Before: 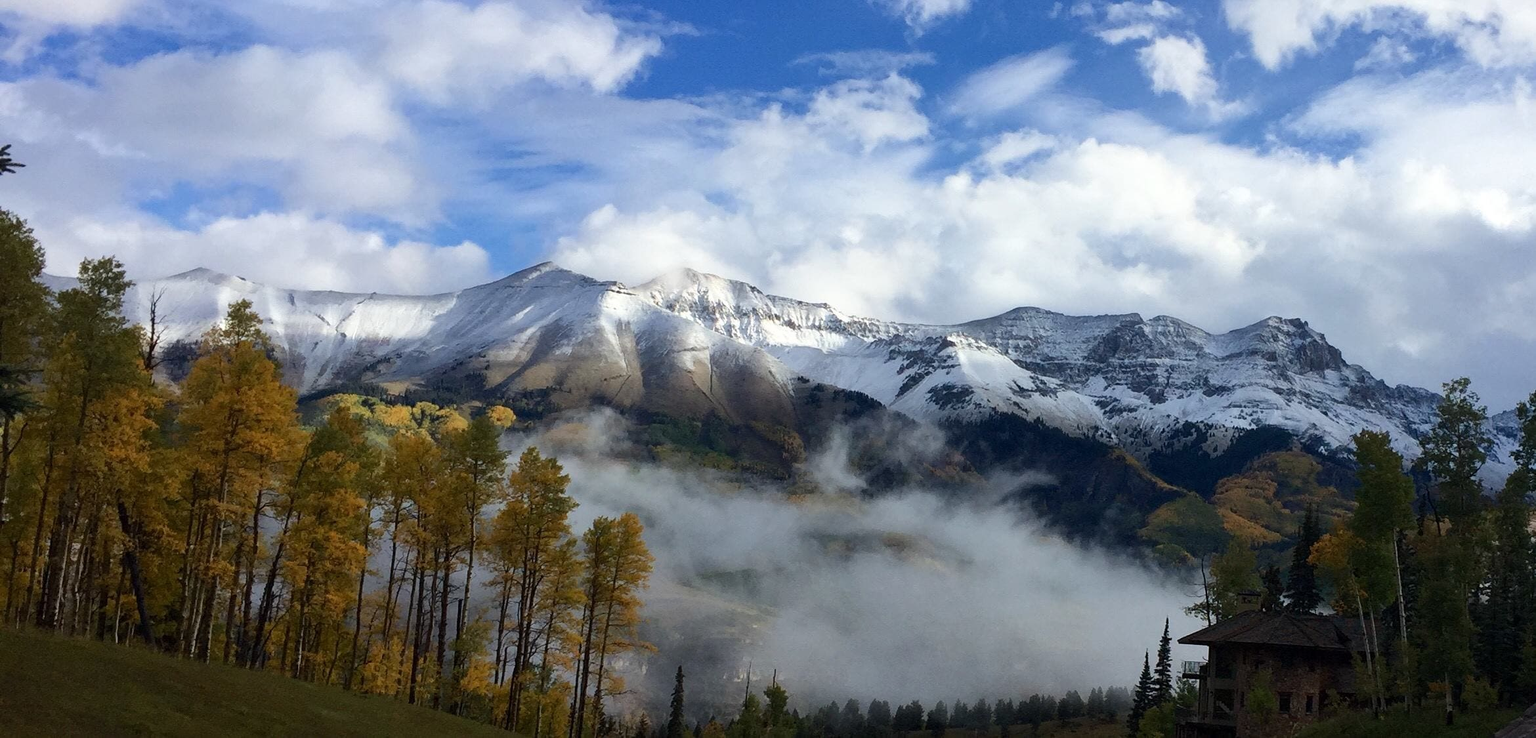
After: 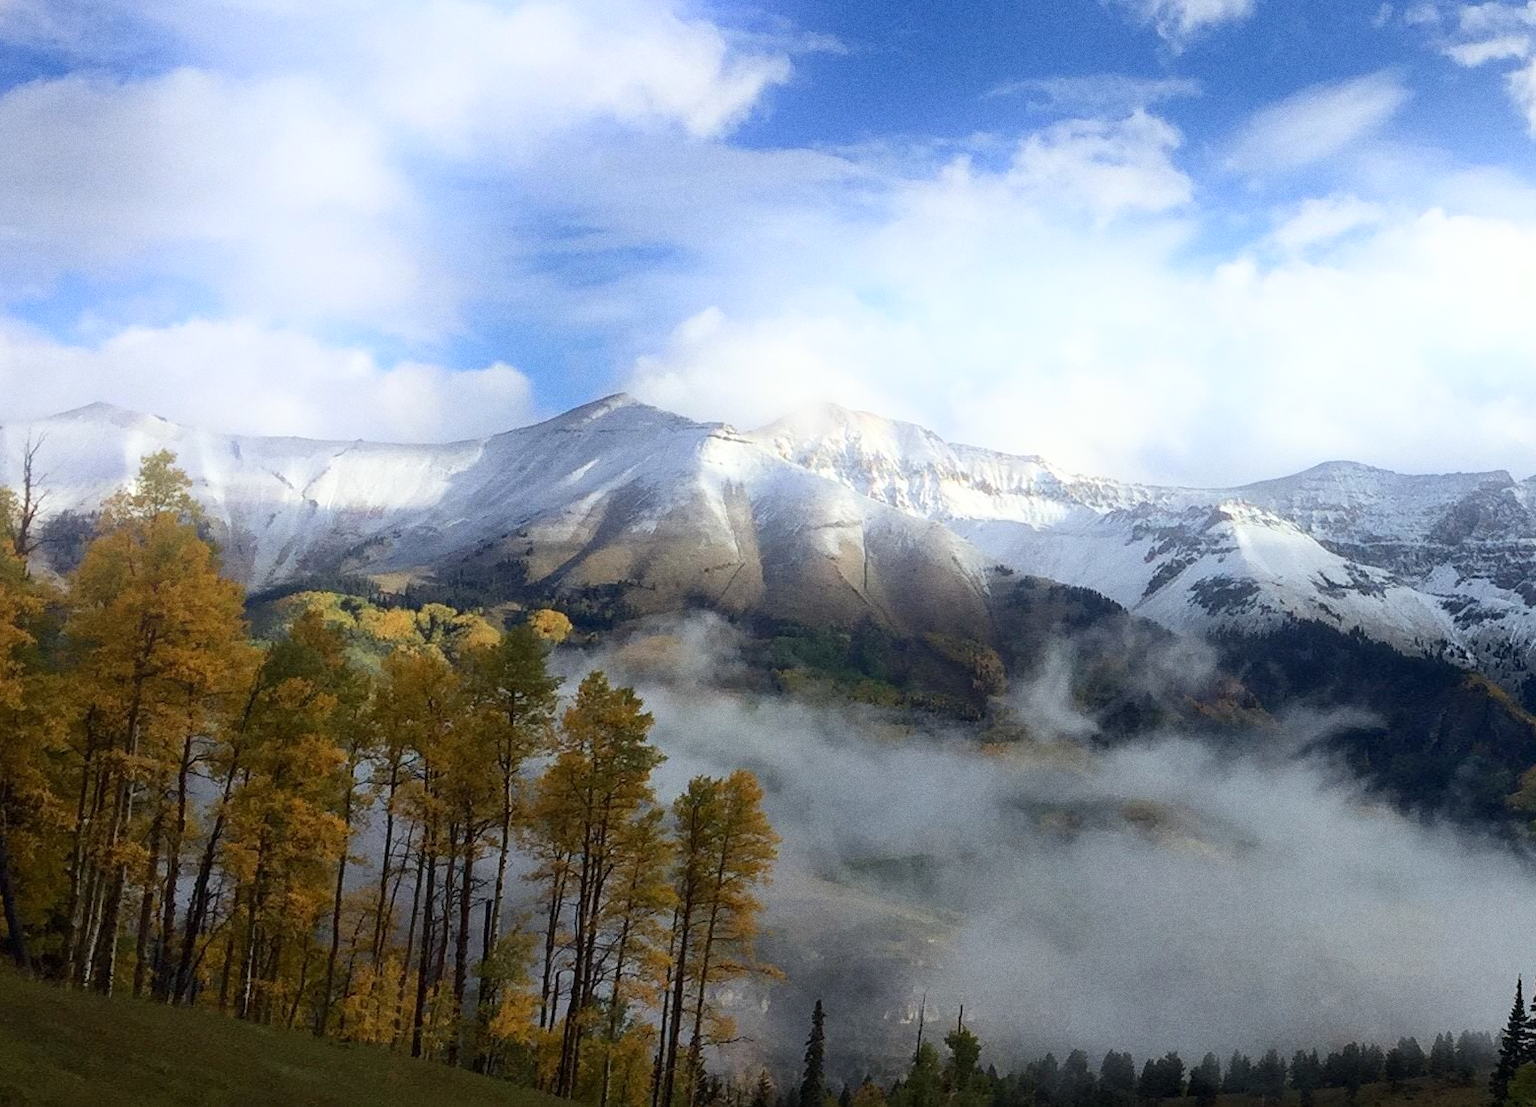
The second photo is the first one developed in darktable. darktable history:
crop and rotate: left 8.786%, right 24.548%
grain: coarseness 0.09 ISO
bloom: threshold 82.5%, strength 16.25%
